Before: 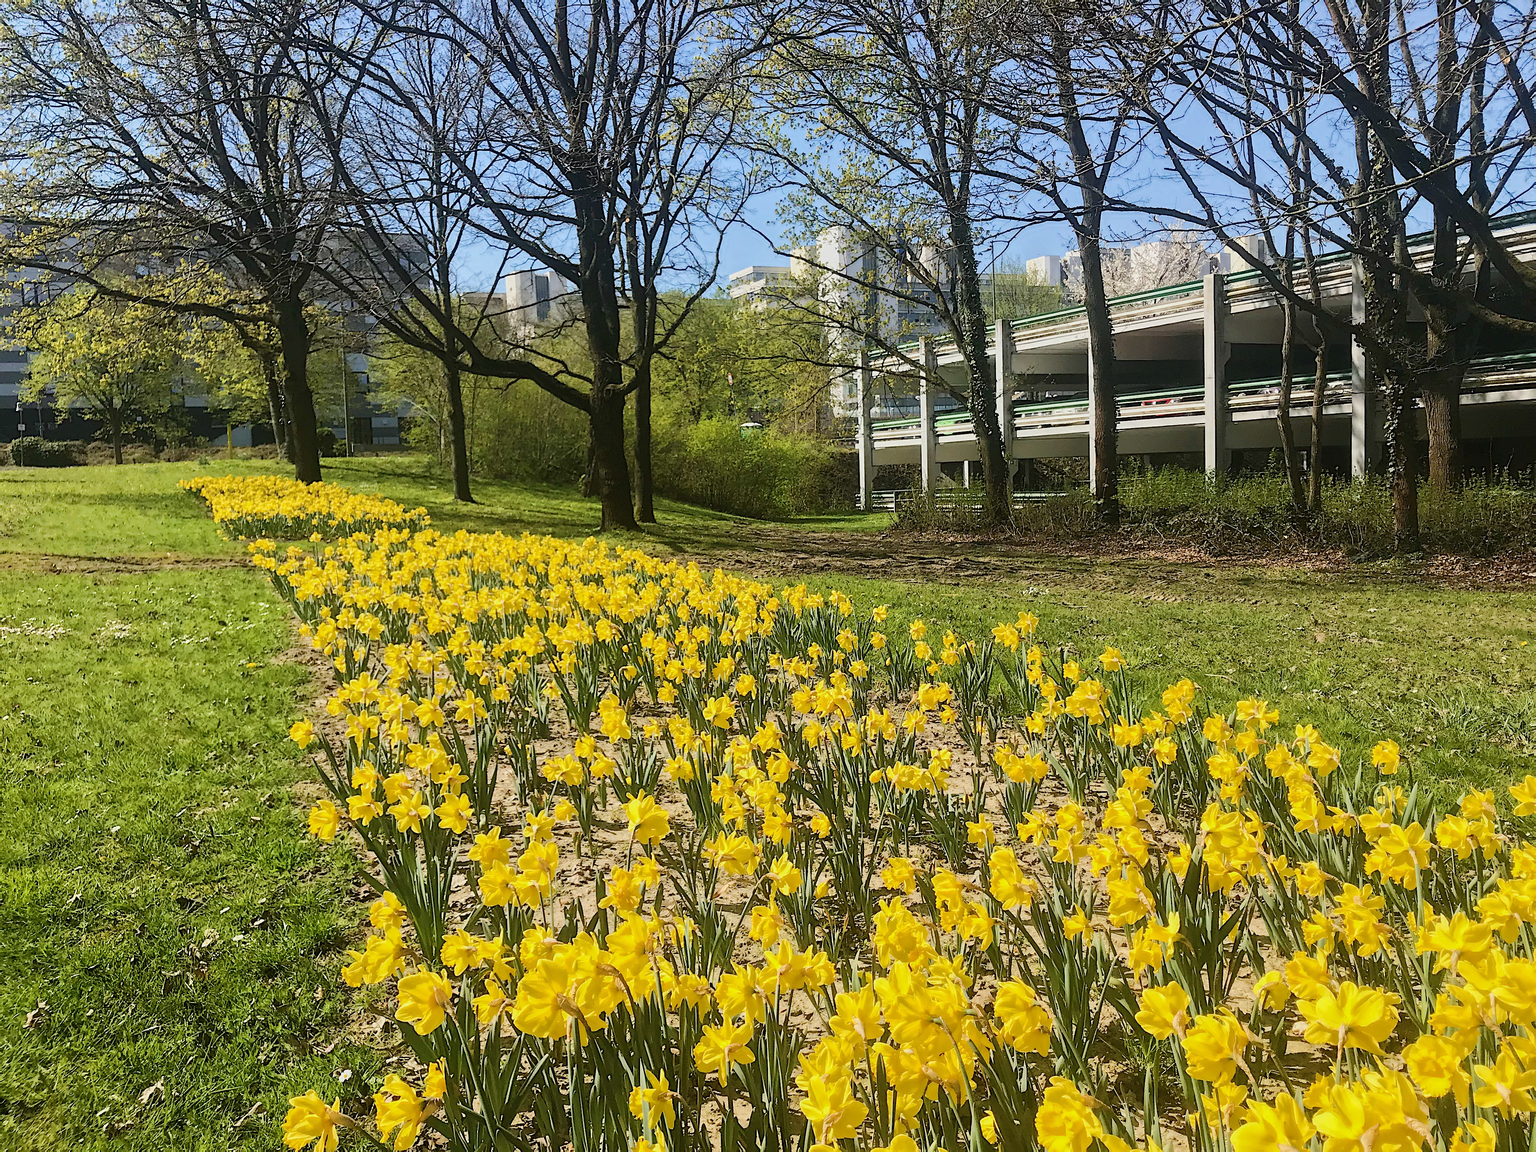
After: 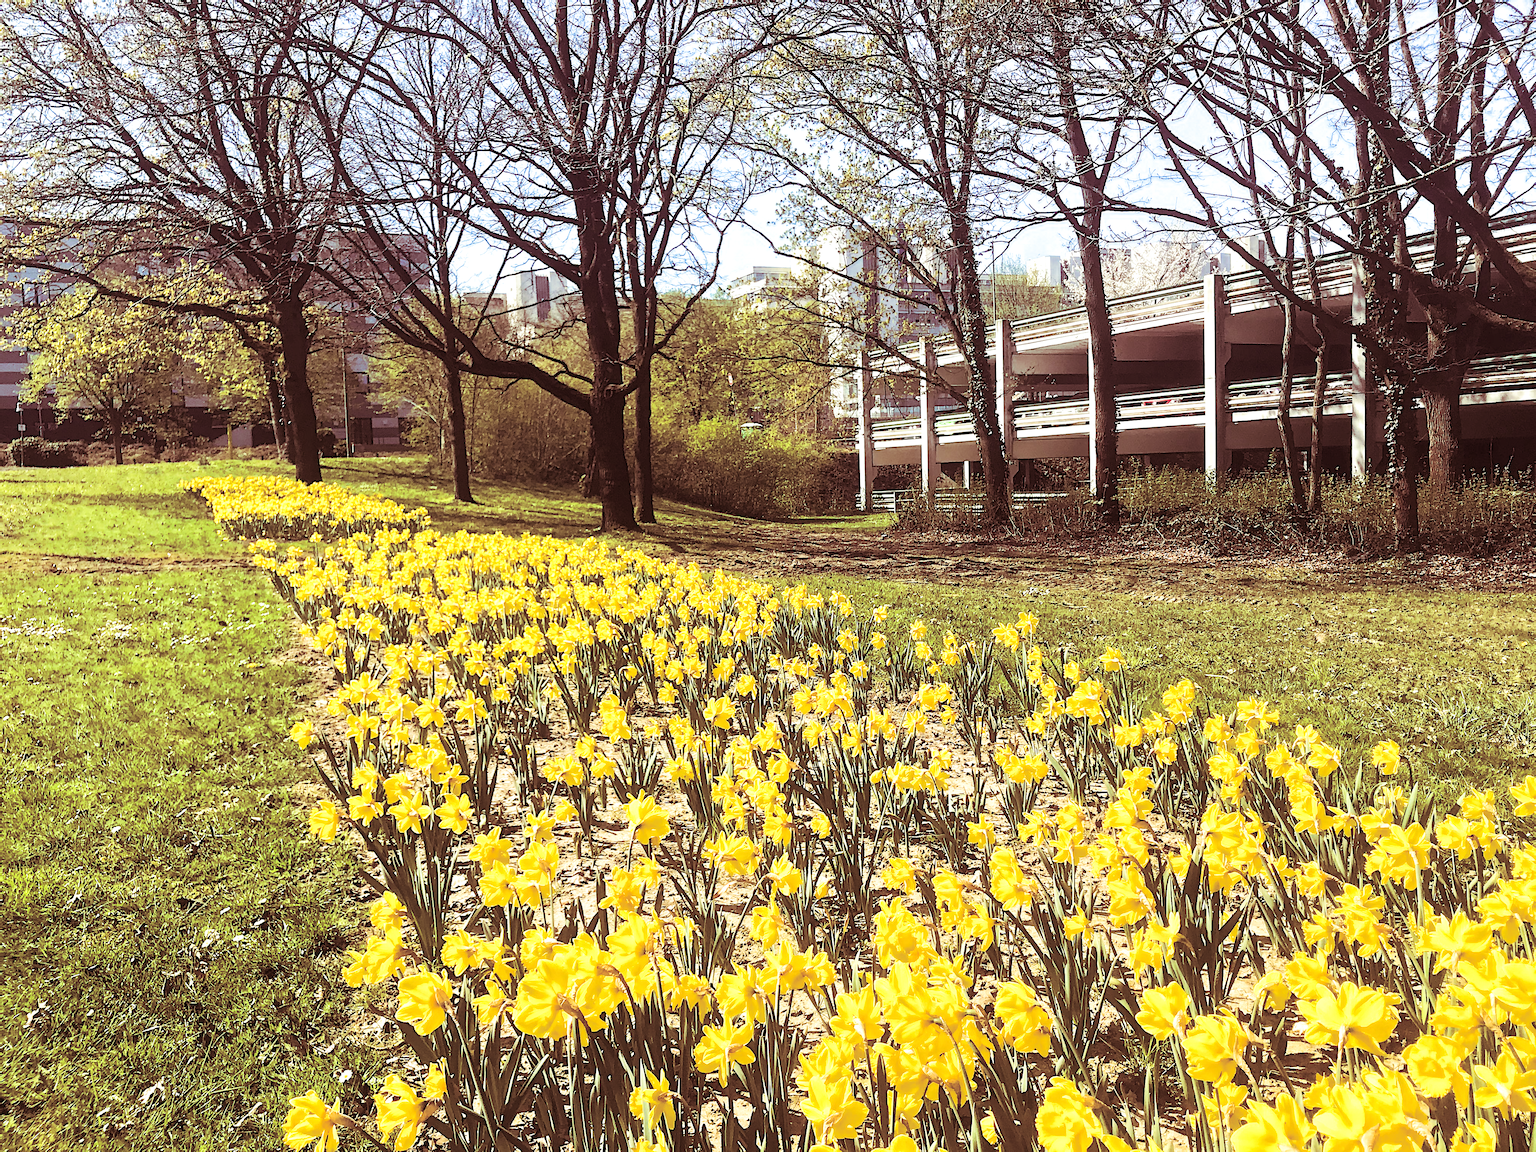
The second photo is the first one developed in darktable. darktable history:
split-toning: compress 20%
exposure: exposure 0.766 EV, compensate highlight preservation false
